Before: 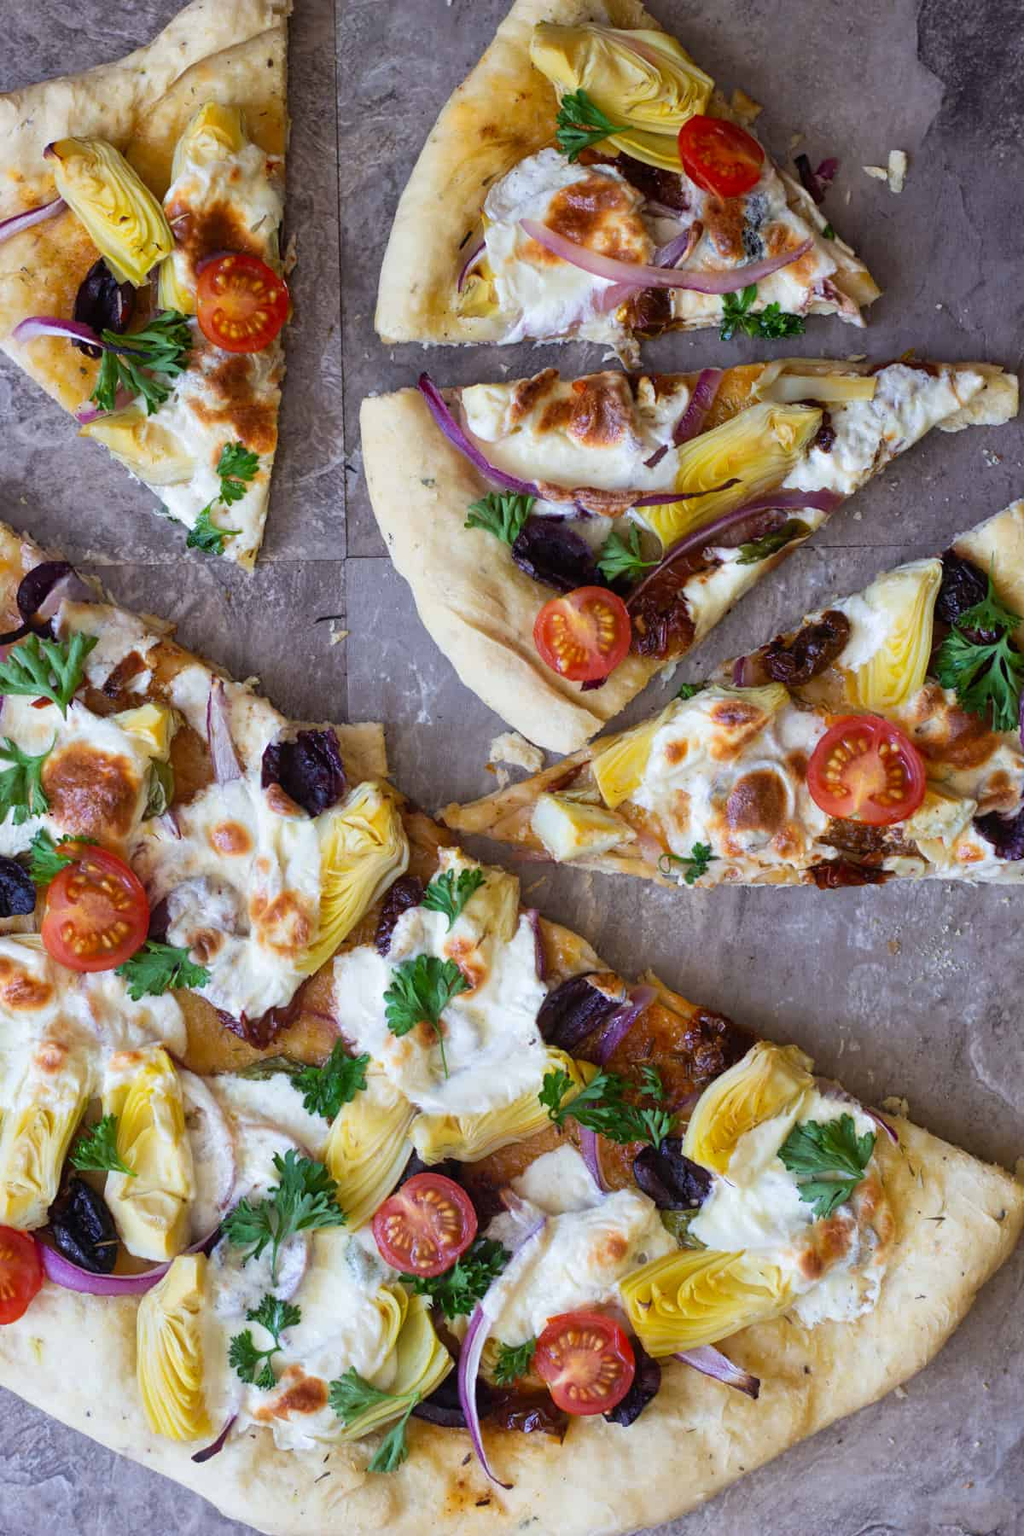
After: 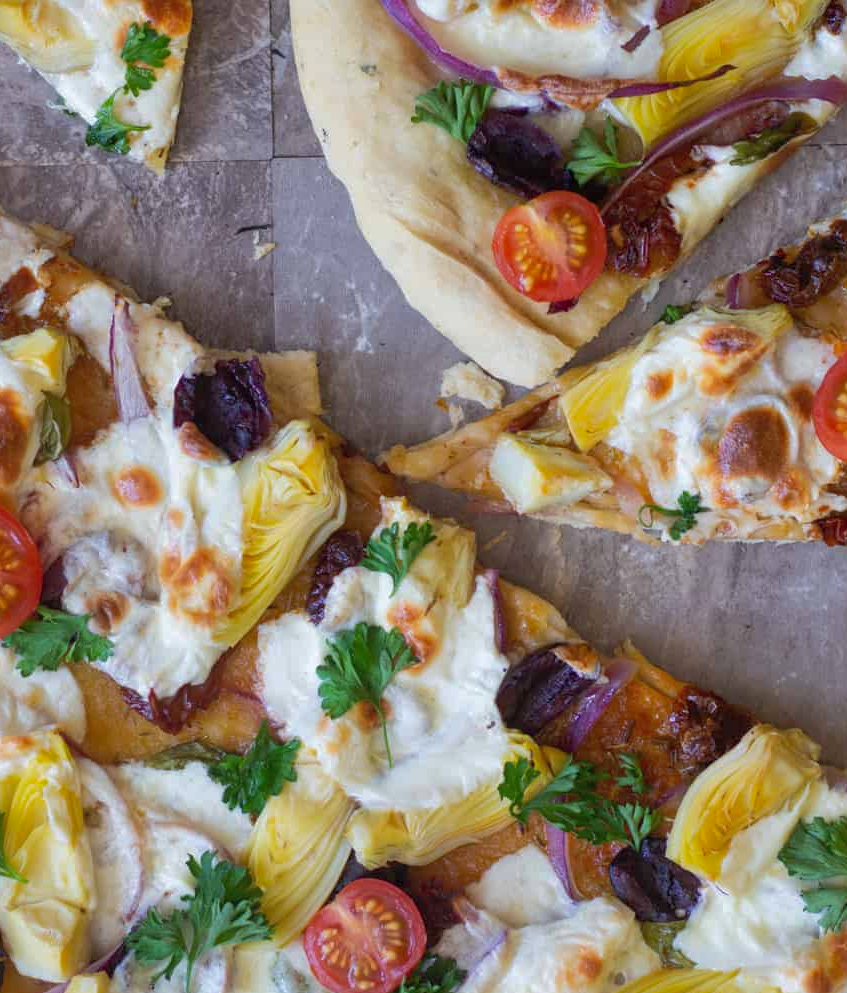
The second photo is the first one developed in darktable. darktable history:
crop: left 11.148%, top 27.559%, right 18.254%, bottom 17.264%
shadows and highlights: on, module defaults
